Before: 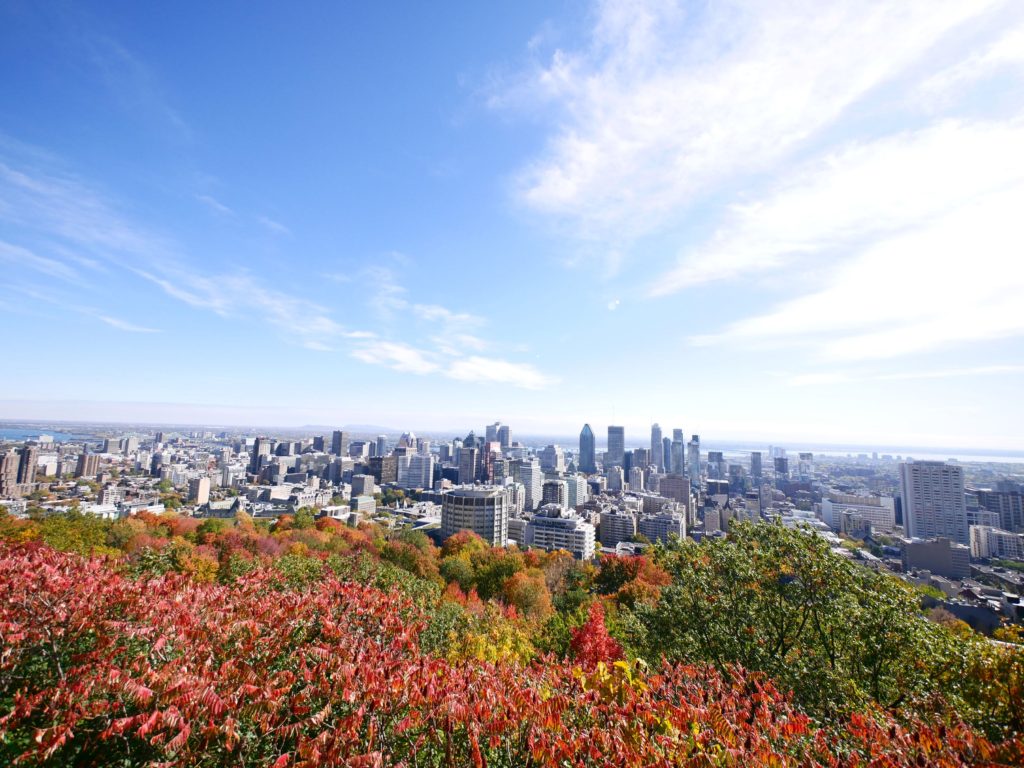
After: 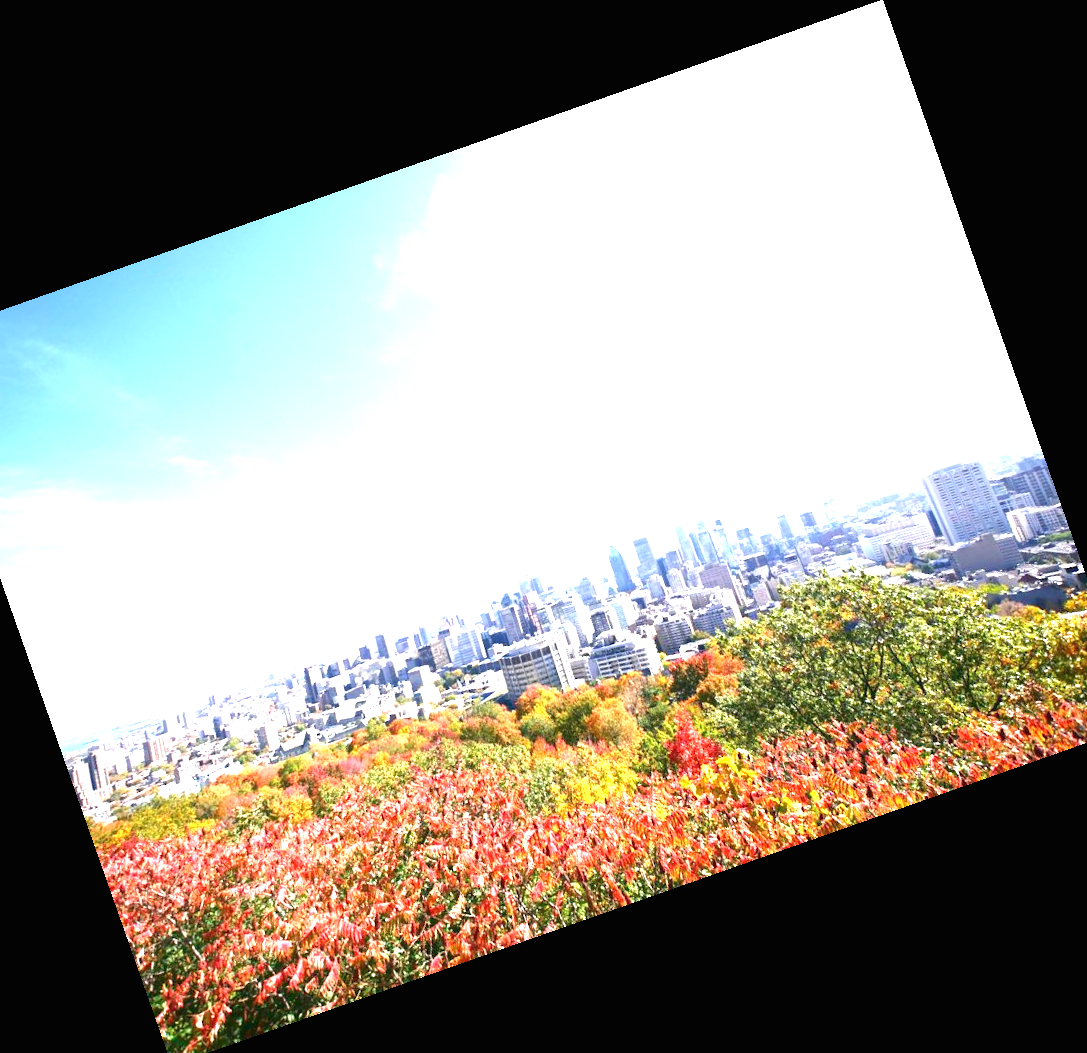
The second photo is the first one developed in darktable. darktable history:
exposure: black level correction 0, exposure 1.9 EV, compensate highlight preservation false
crop and rotate: angle 19.43°, left 6.812%, right 4.125%, bottom 1.087%
